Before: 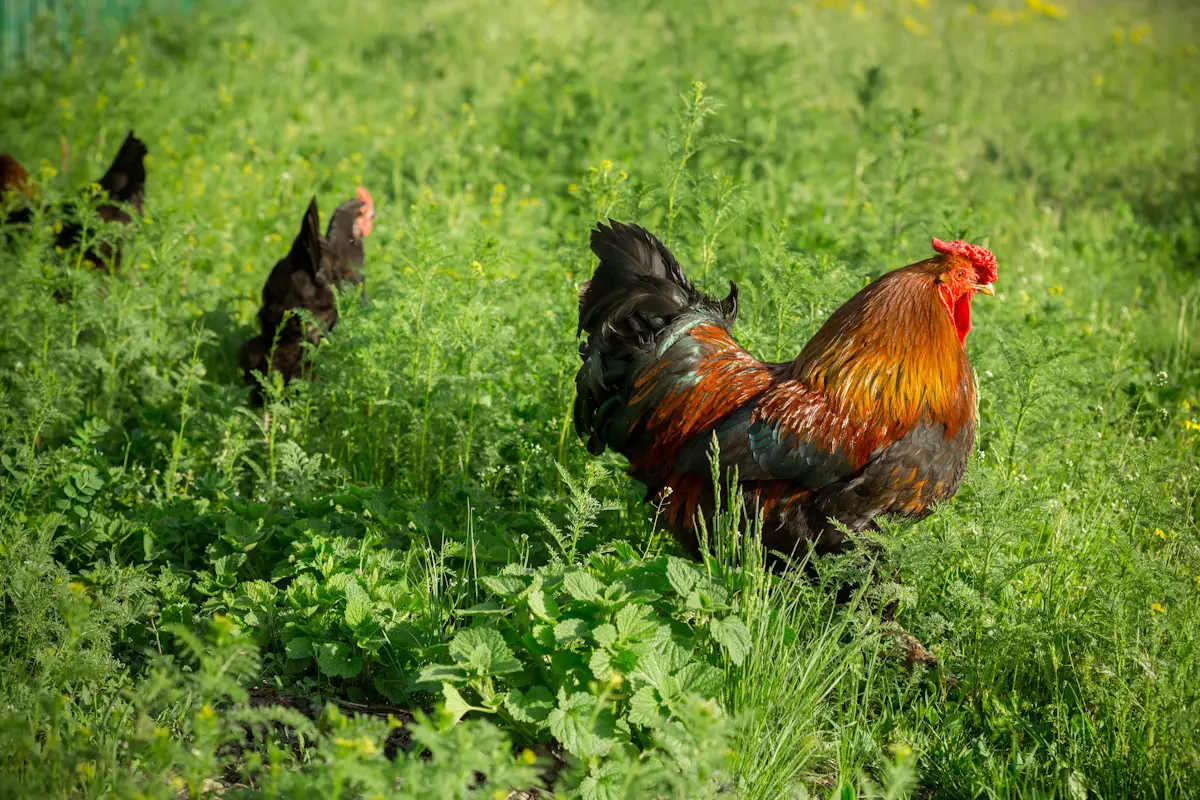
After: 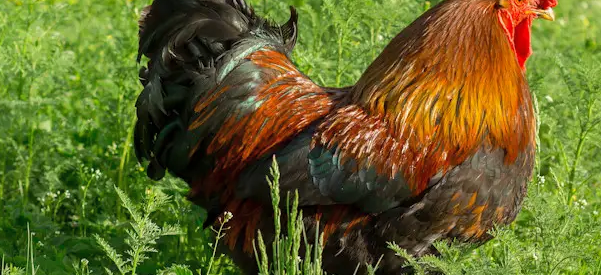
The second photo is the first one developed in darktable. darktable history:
shadows and highlights: shadows 25.31, highlights -24.77
crop: left 36.749%, top 34.472%, right 13.13%, bottom 31.075%
